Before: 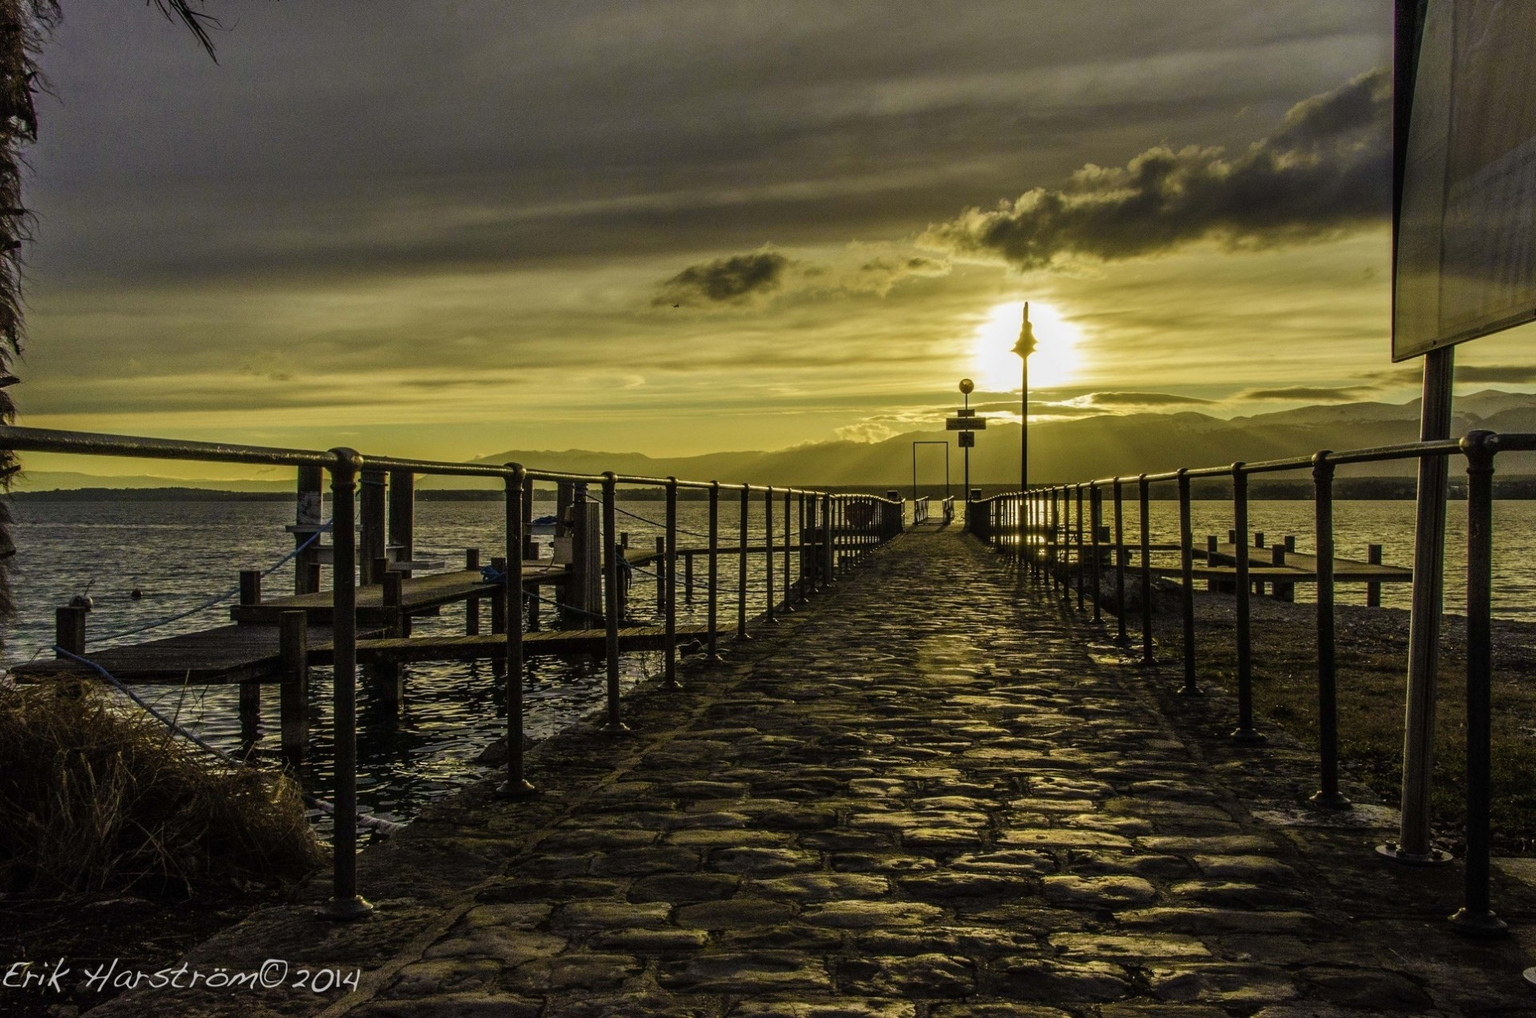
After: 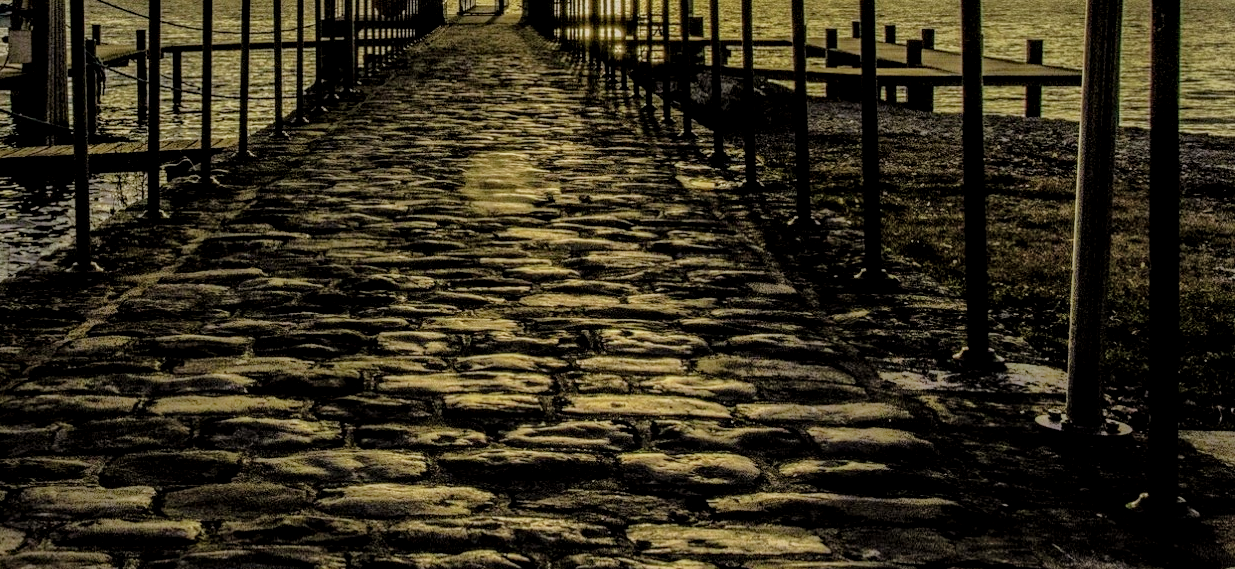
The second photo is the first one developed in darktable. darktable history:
local contrast: detail 150%
crop and rotate: left 35.655%, top 50.448%, bottom 4.774%
shadows and highlights: on, module defaults
filmic rgb: black relative exposure -7.65 EV, white relative exposure 4.56 EV, hardness 3.61
